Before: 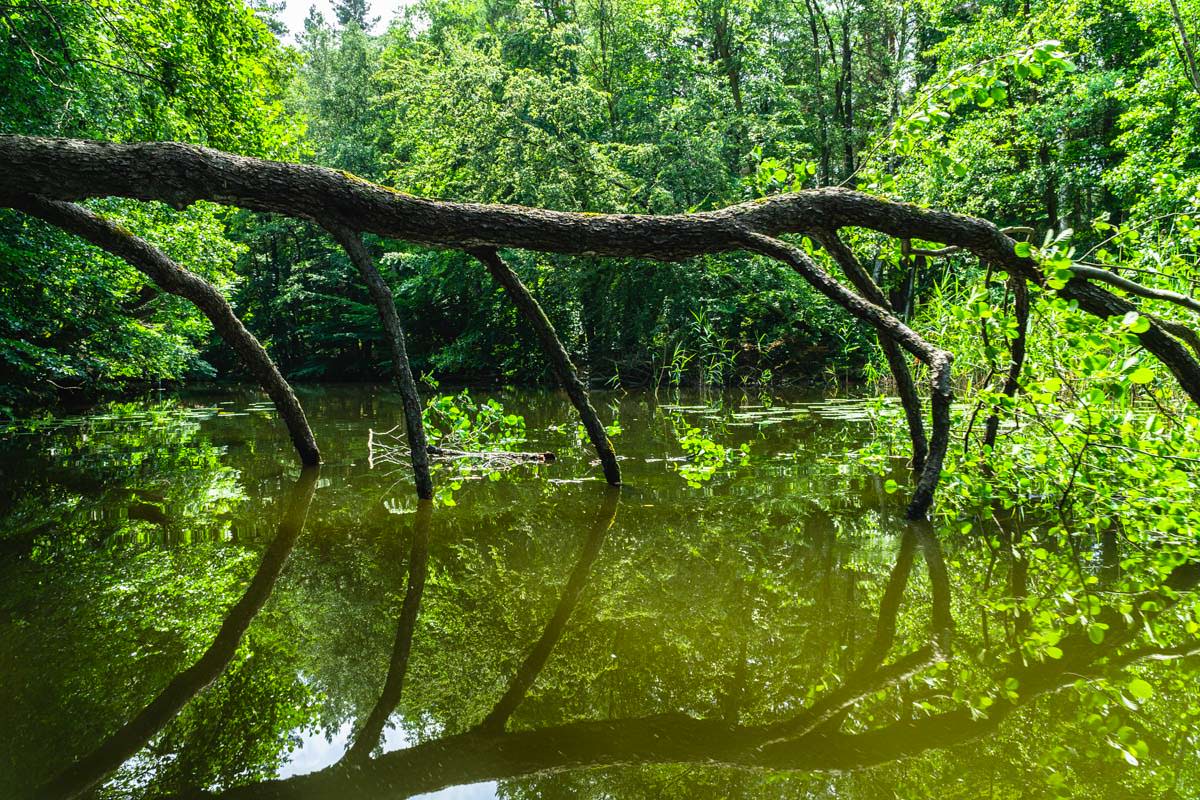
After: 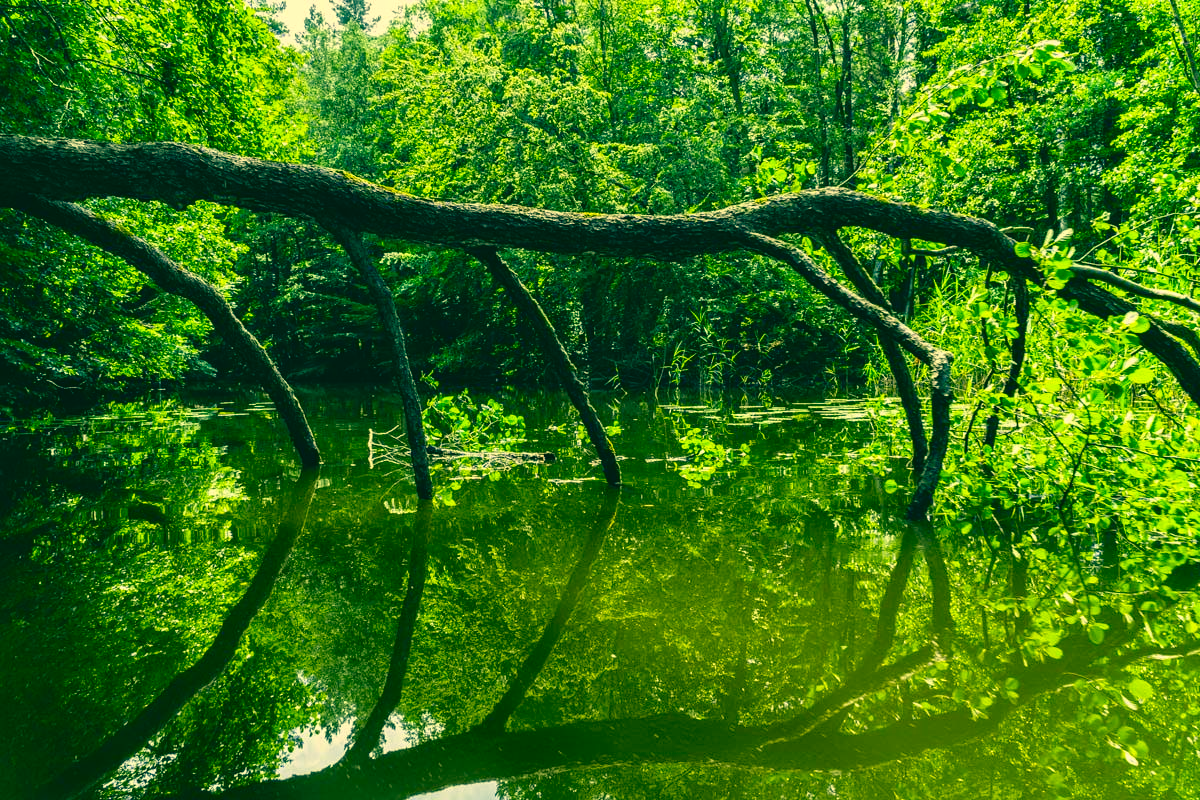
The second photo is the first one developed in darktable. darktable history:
color correction: highlights a* 1.88, highlights b* 34.29, shadows a* -36.44, shadows b* -5.47
